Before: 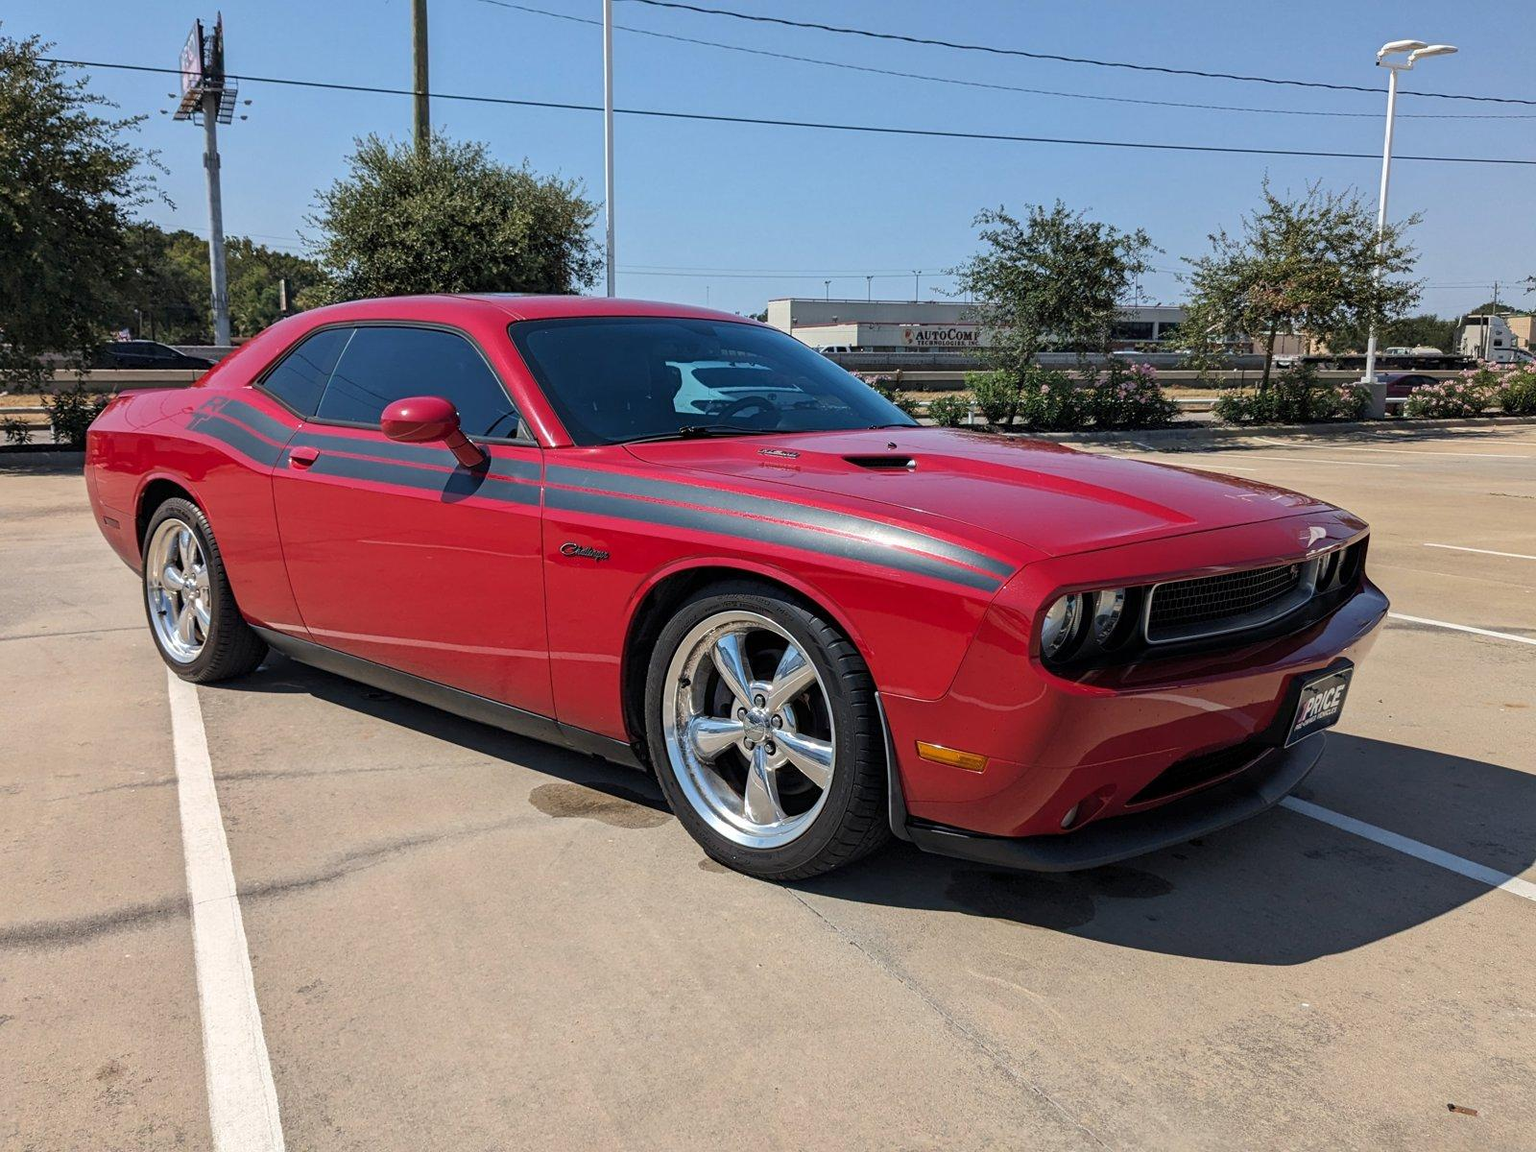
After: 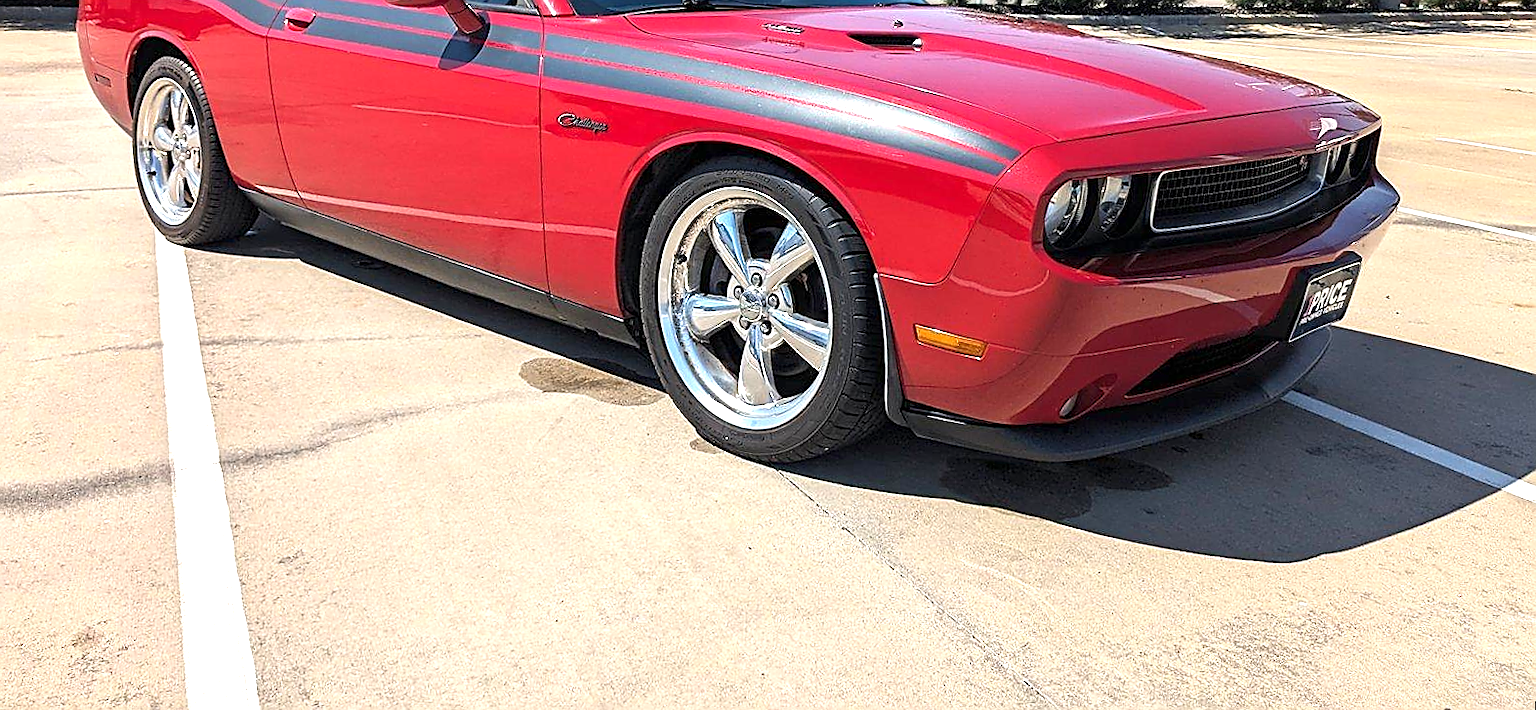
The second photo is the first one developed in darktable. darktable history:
crop and rotate: top 36.435%
sharpen: radius 1.4, amount 1.25, threshold 0.7
exposure: exposure 1 EV, compensate highlight preservation false
rotate and perspective: rotation 1.57°, crop left 0.018, crop right 0.982, crop top 0.039, crop bottom 0.961
